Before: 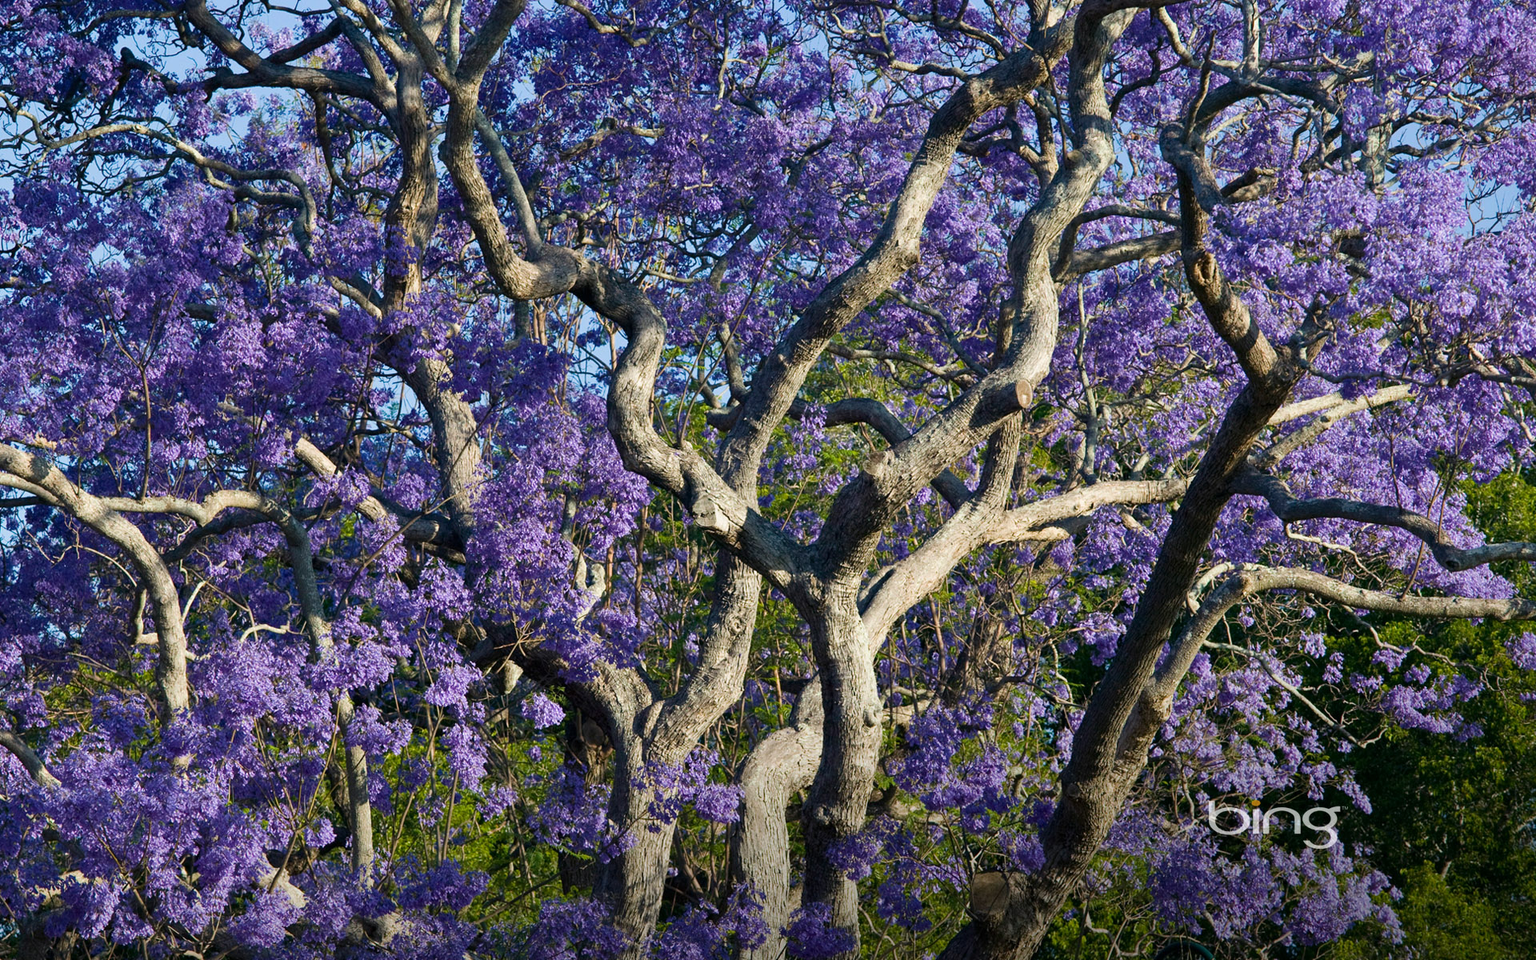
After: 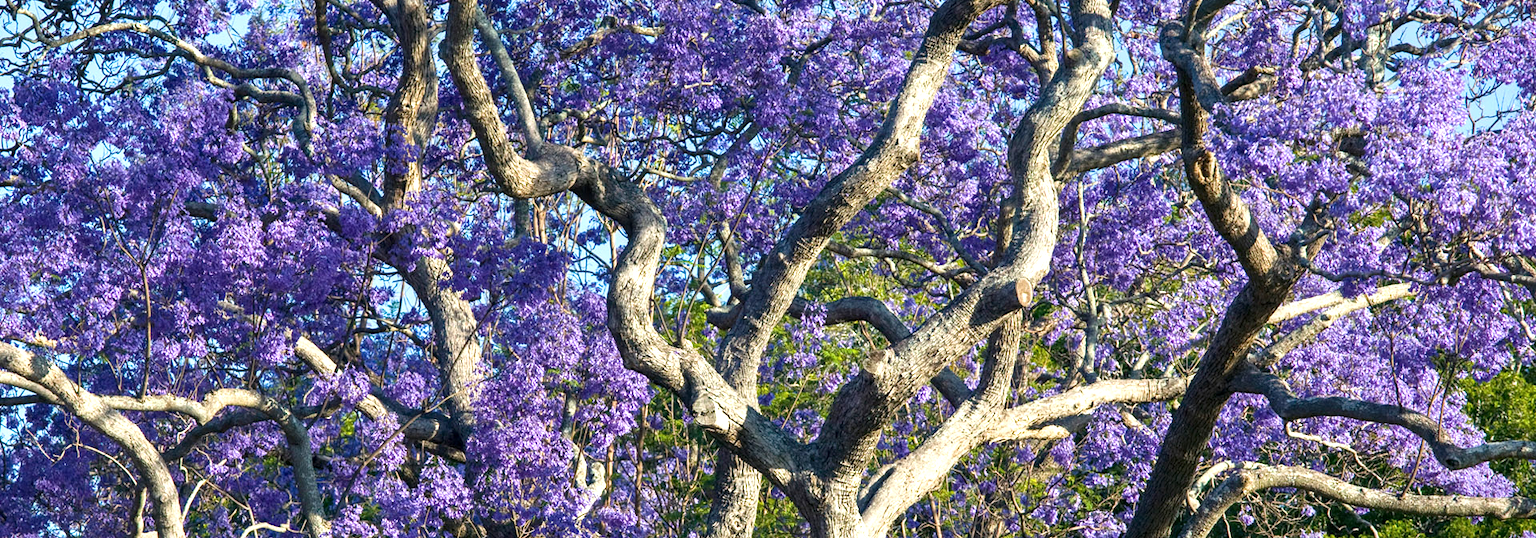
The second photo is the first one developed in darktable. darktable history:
exposure: black level correction 0, exposure 0.7 EV, compensate exposure bias true, compensate highlight preservation false
local contrast: on, module defaults
crop and rotate: top 10.605%, bottom 33.274%
